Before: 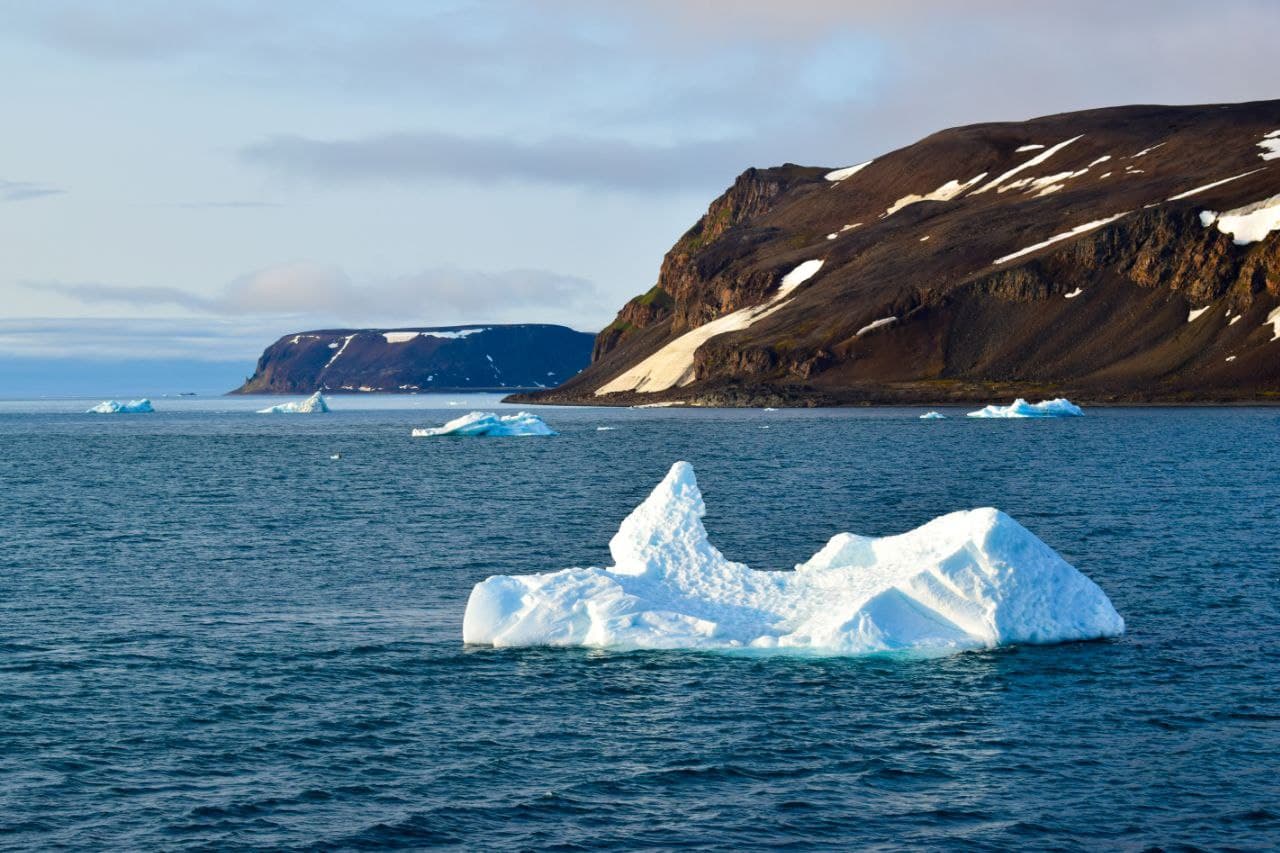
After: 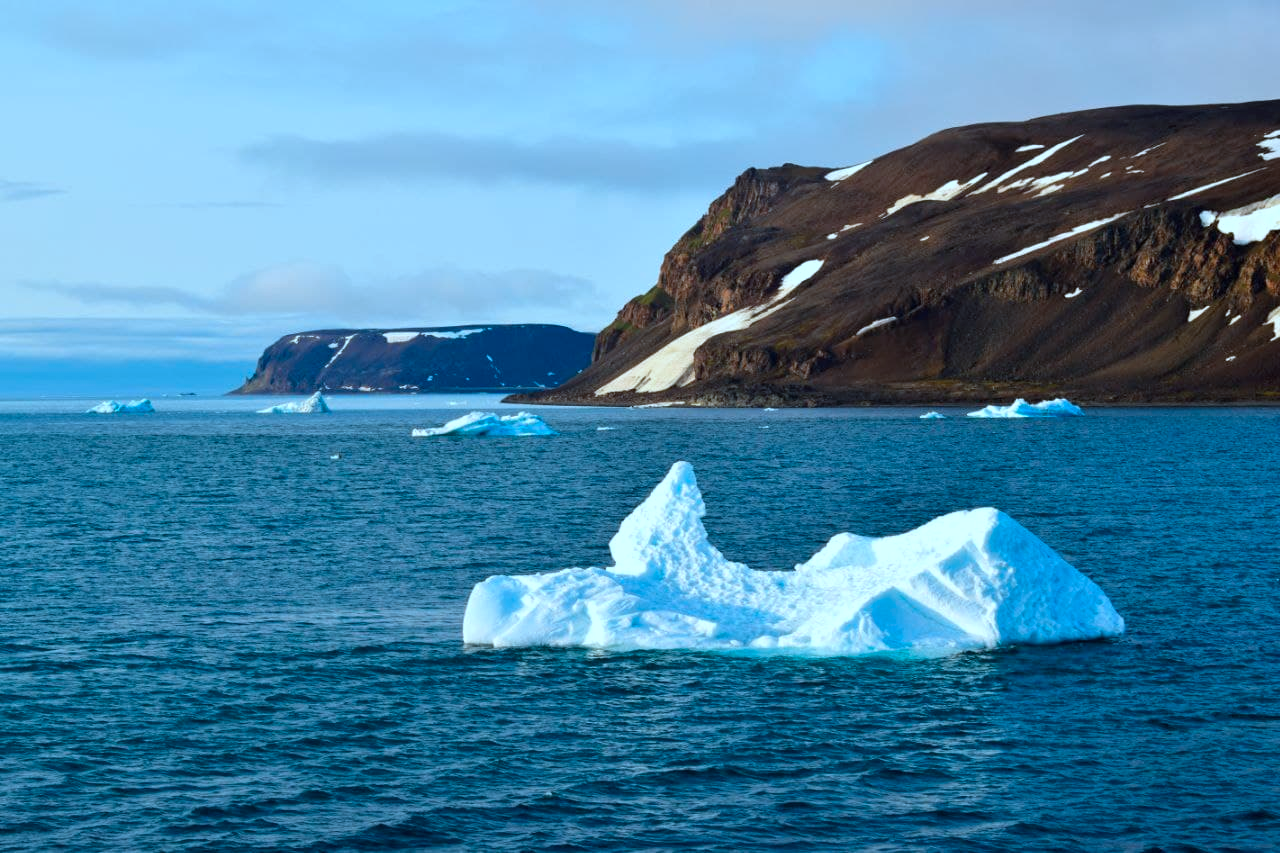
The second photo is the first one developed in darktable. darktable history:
color correction: highlights a* -9.84, highlights b* -21.03
